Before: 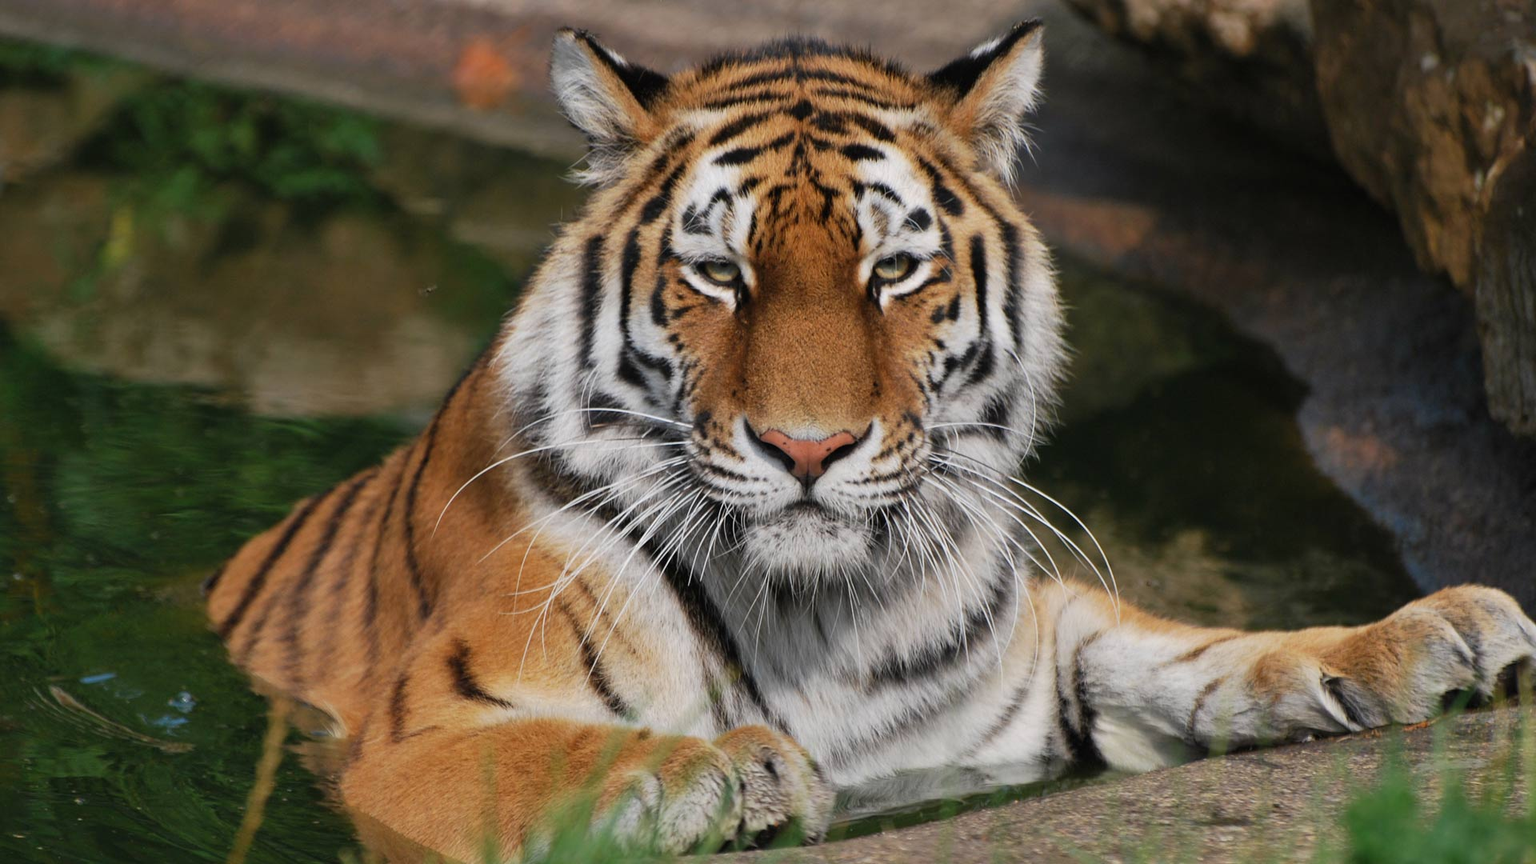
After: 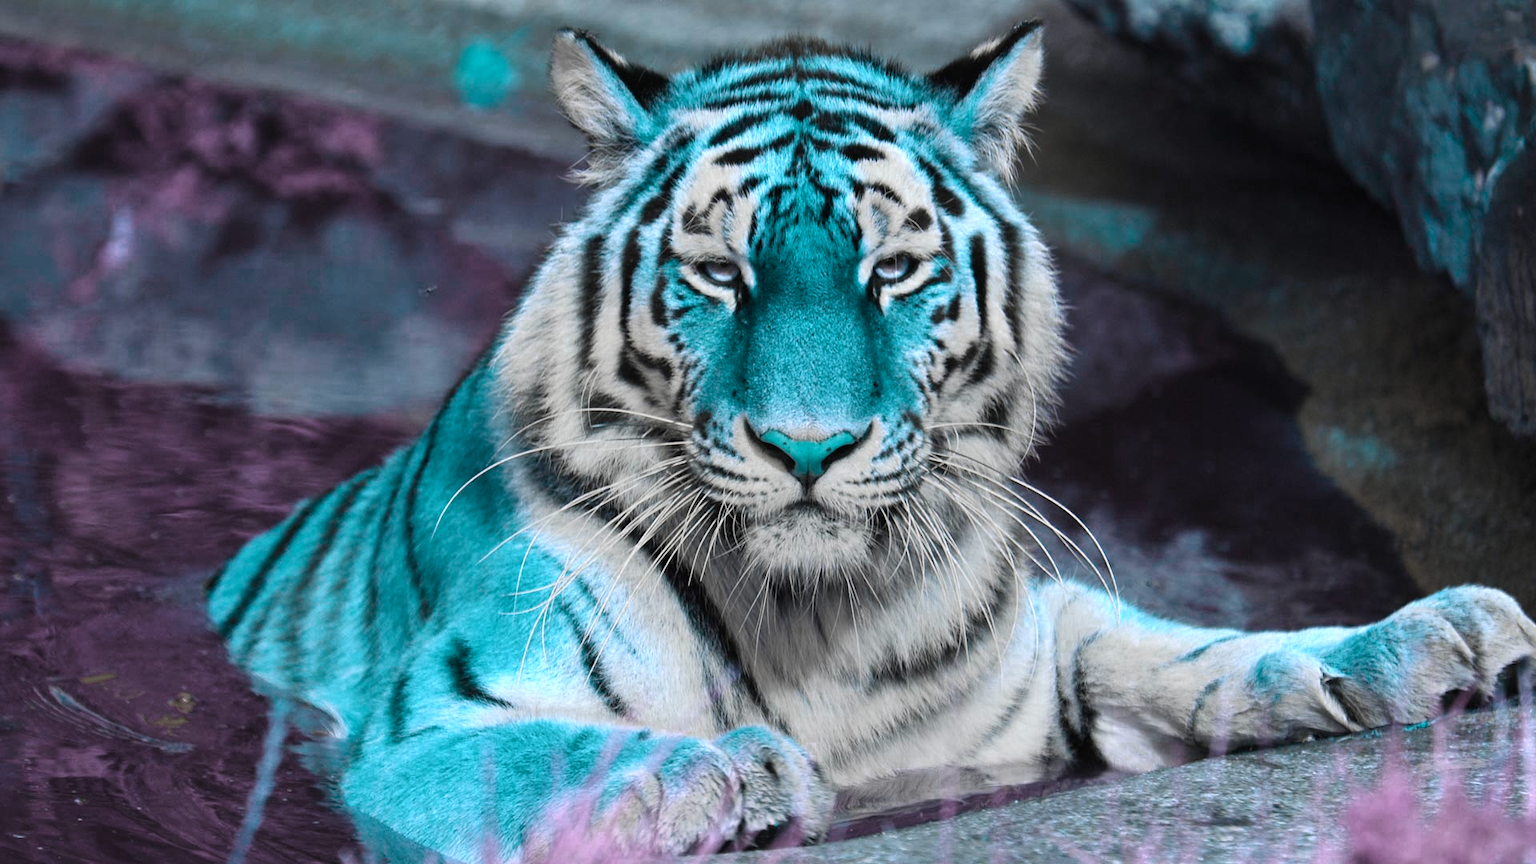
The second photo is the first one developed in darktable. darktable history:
color zones: curves: ch0 [(0, 0.613) (0.01, 0.613) (0.245, 0.448) (0.498, 0.529) (0.642, 0.665) (0.879, 0.777) (0.99, 0.613)]; ch1 [(0, 0.272) (0.219, 0.127) (0.724, 0.346)]
color balance rgb: hue shift 180°, global vibrance 50%, contrast 0.32%
shadows and highlights: shadows -21.3, highlights 100, soften with gaussian
